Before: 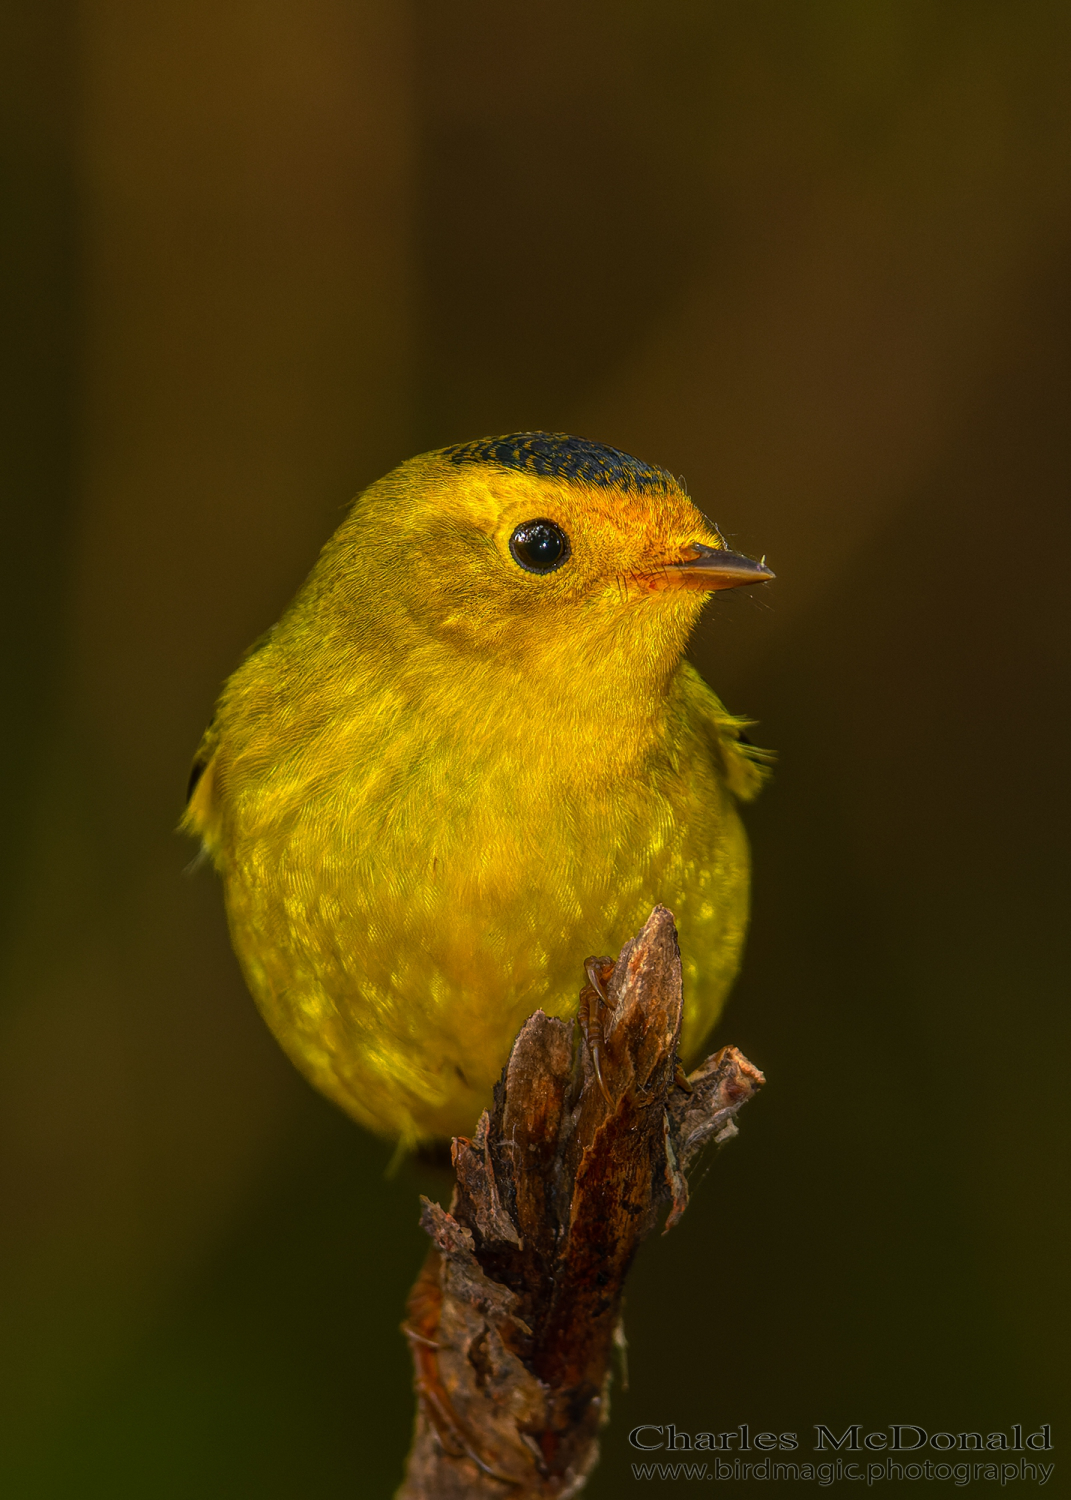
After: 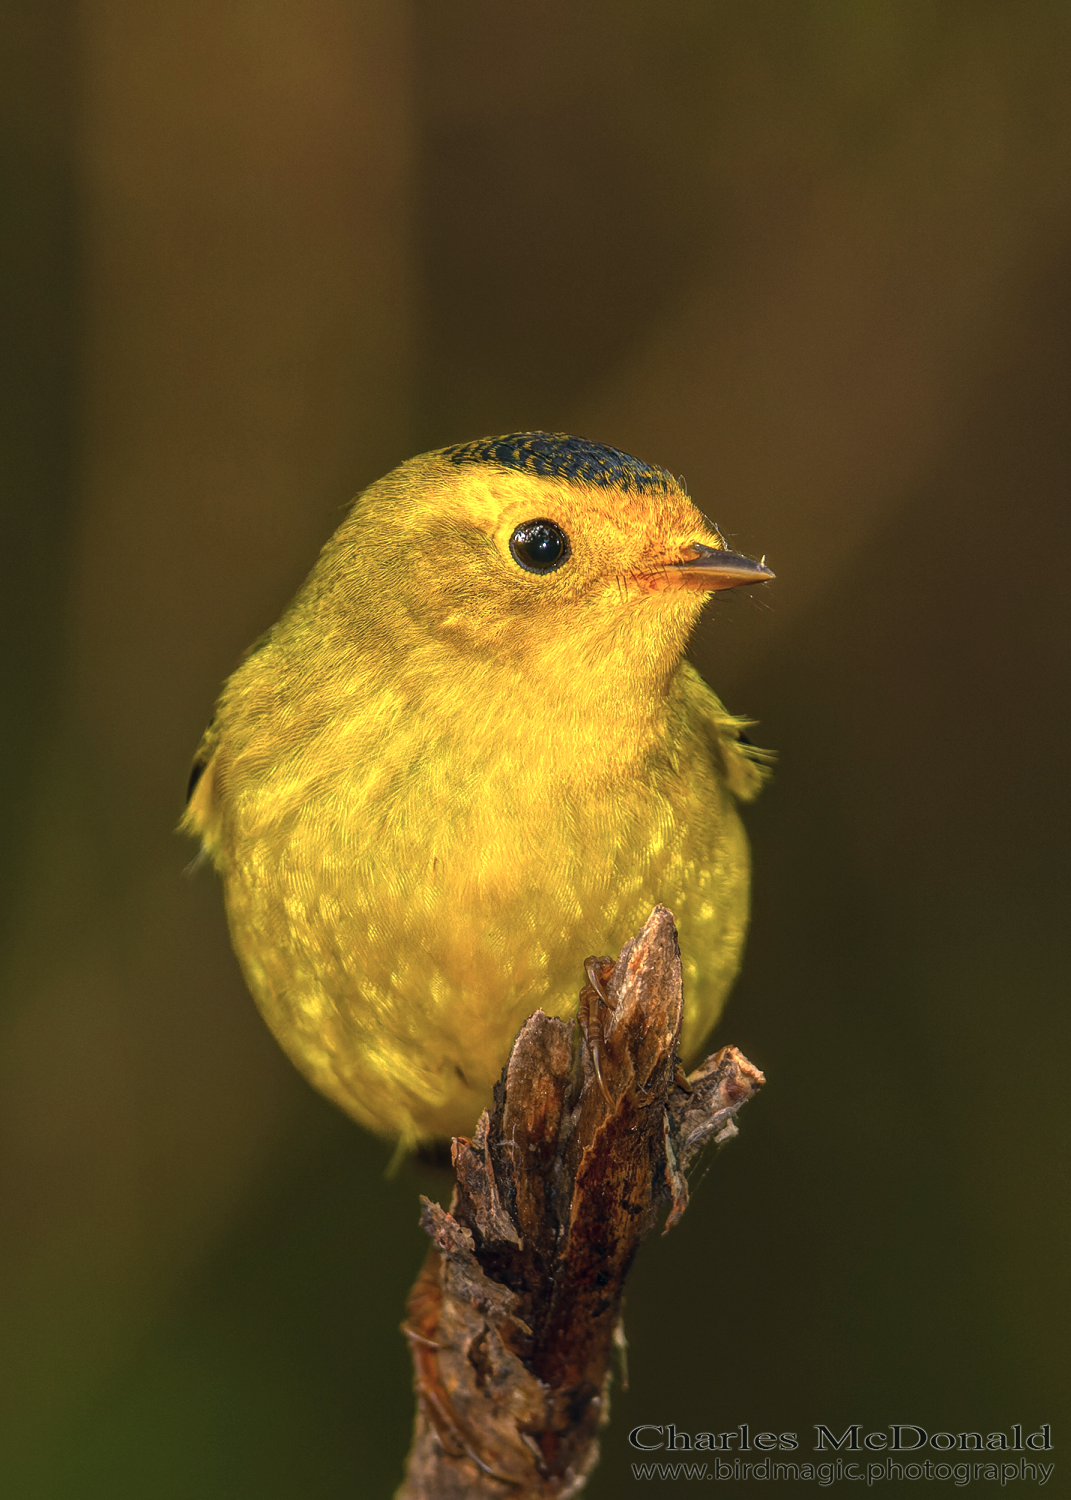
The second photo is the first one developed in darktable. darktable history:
color correction: highlights a* 2.92, highlights b* 5.03, shadows a* -1.9, shadows b* -4.89, saturation 0.808
exposure: black level correction 0, exposure 0.693 EV, compensate exposure bias true, compensate highlight preservation false
